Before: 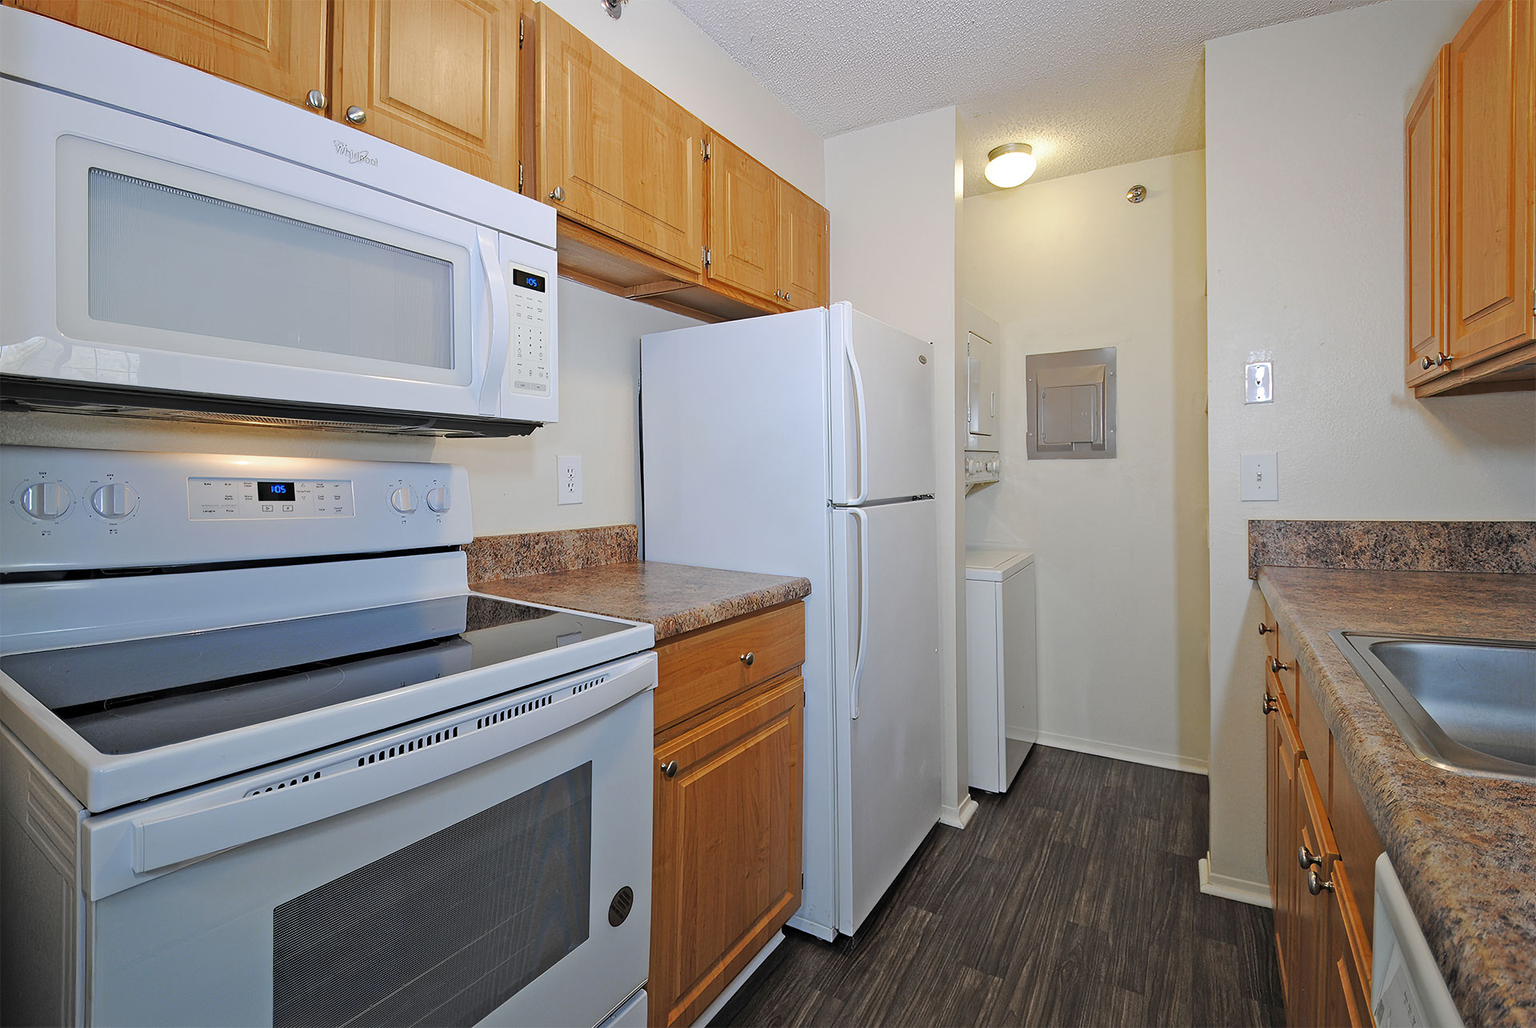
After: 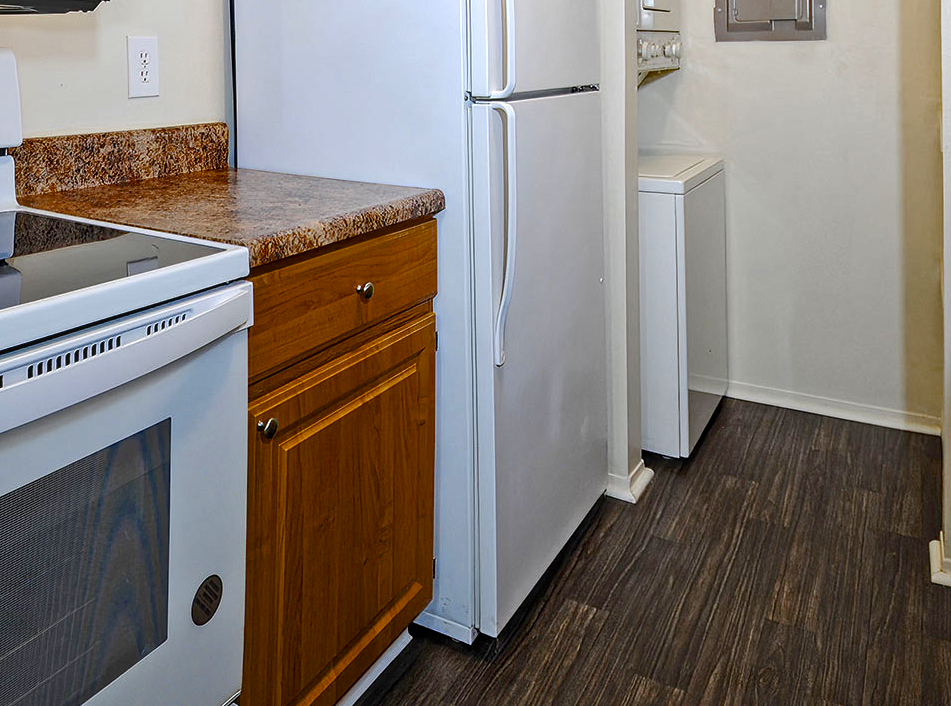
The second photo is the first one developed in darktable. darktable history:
local contrast: on, module defaults
color balance rgb: perceptual saturation grading › global saturation 20%, perceptual saturation grading › highlights -24.853%, perceptual saturation grading › shadows 50.219%, perceptual brilliance grading › global brilliance 15.608%, perceptual brilliance grading › shadows -35.101%, global vibrance 16.241%, saturation formula JzAzBz (2021)
crop: left 29.664%, top 41.523%, right 20.771%, bottom 3.484%
